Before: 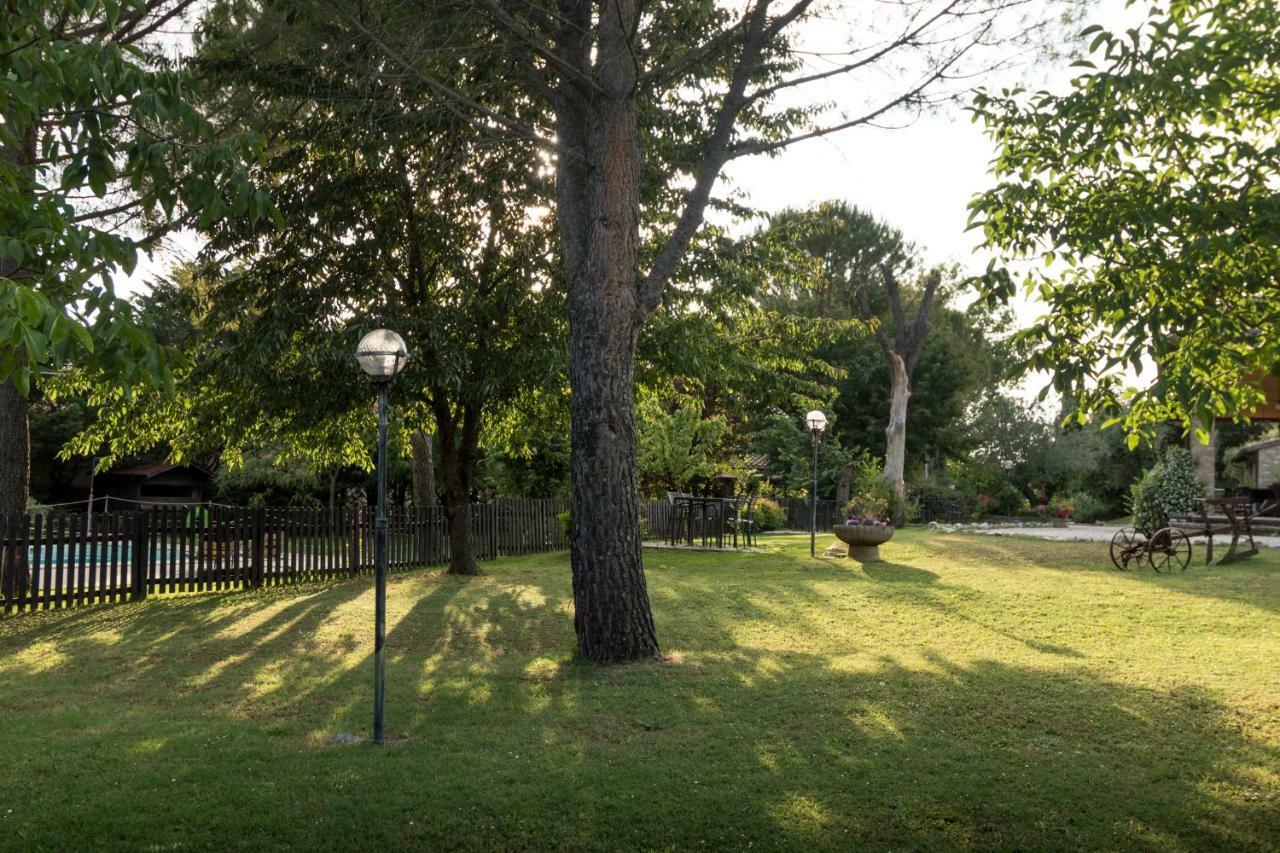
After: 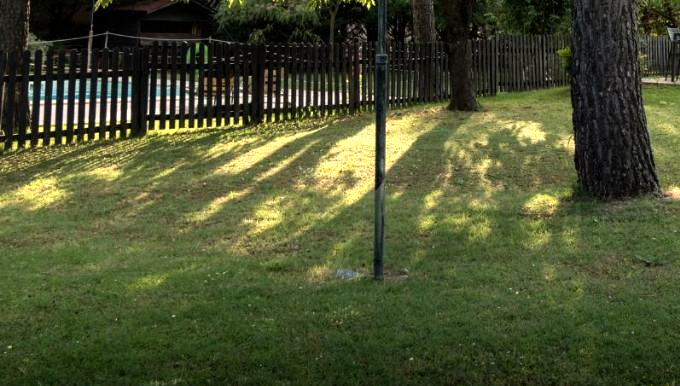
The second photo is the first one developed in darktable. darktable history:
crop and rotate: top 54.565%, right 46.869%, bottom 0.147%
tone equalizer: -8 EV -0.752 EV, -7 EV -0.696 EV, -6 EV -0.585 EV, -5 EV -0.384 EV, -3 EV 0.395 EV, -2 EV 0.6 EV, -1 EV 0.692 EV, +0 EV 0.735 EV
